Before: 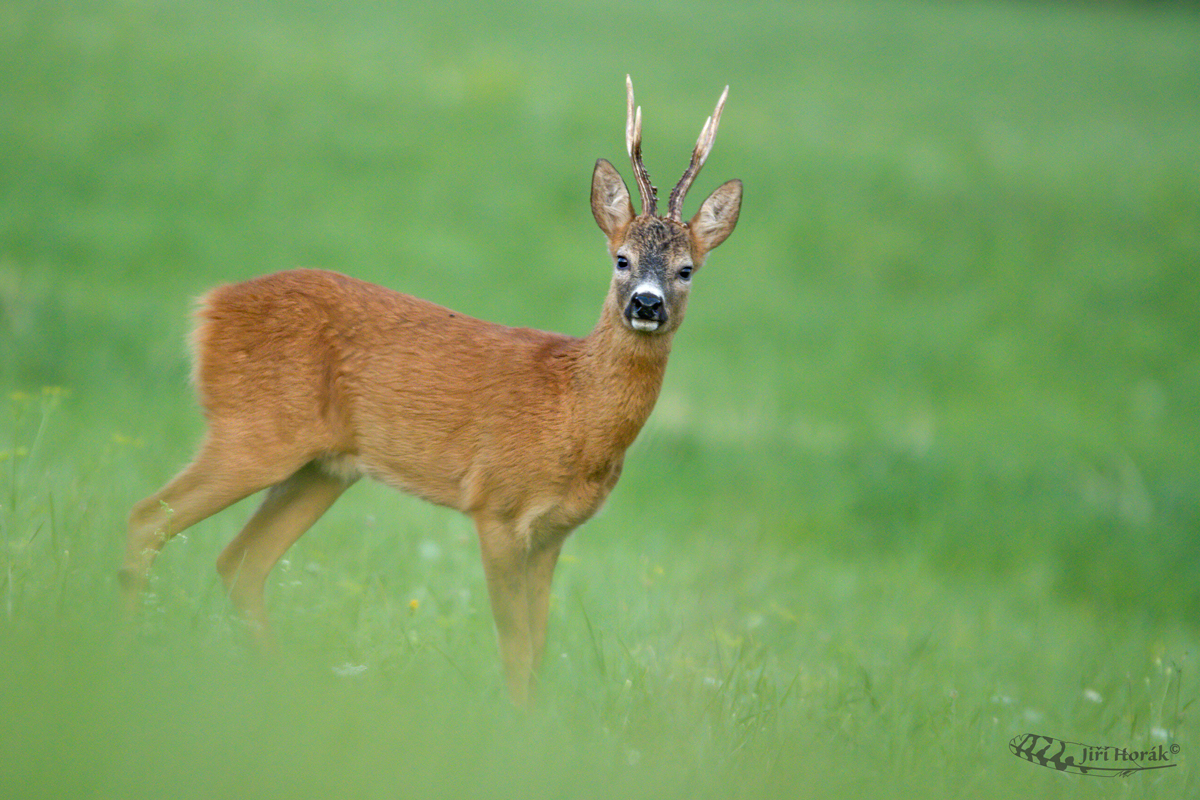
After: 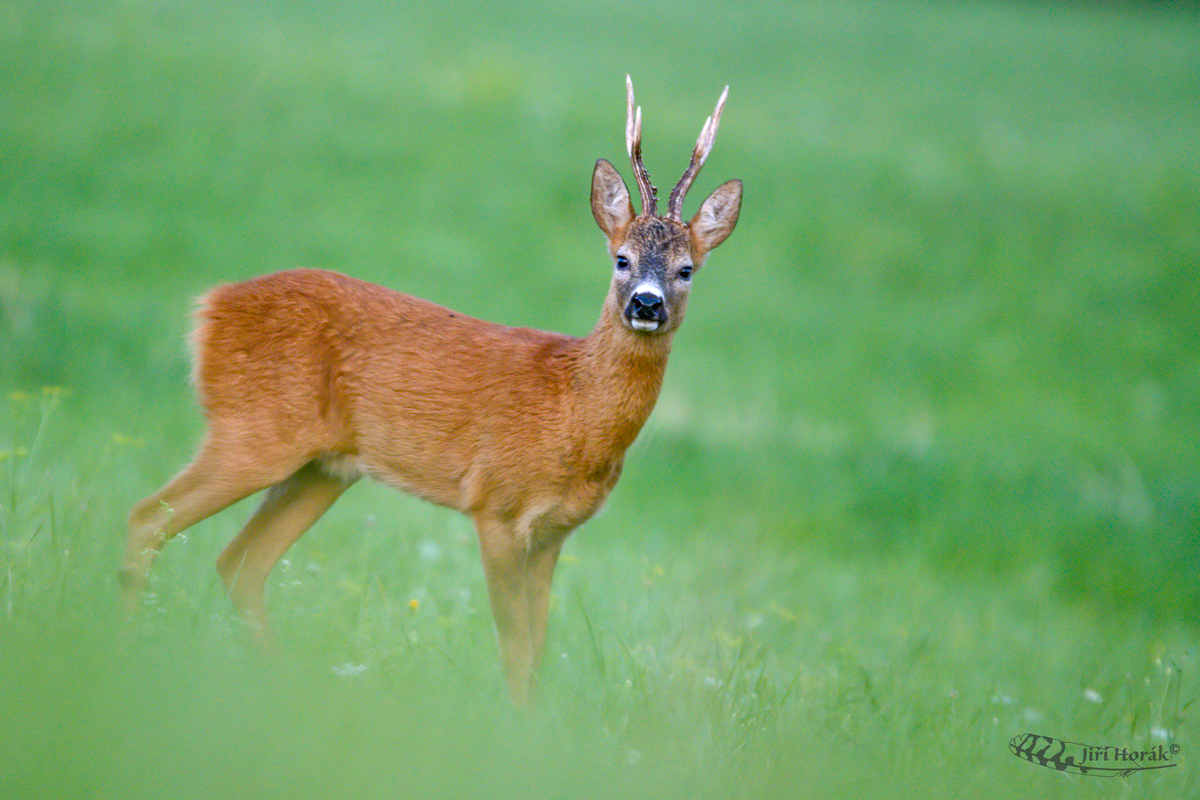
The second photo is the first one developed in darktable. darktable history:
color calibration: illuminant as shot in camera, x 0.363, y 0.385, temperature 4528.04 K
exposure: compensate highlight preservation false
color balance rgb: linear chroma grading › global chroma 8.12%, perceptual saturation grading › global saturation 9.07%, perceptual saturation grading › highlights -13.84%, perceptual saturation grading › mid-tones 14.88%, perceptual saturation grading › shadows 22.8%, perceptual brilliance grading › highlights 2.61%, global vibrance 12.07%
